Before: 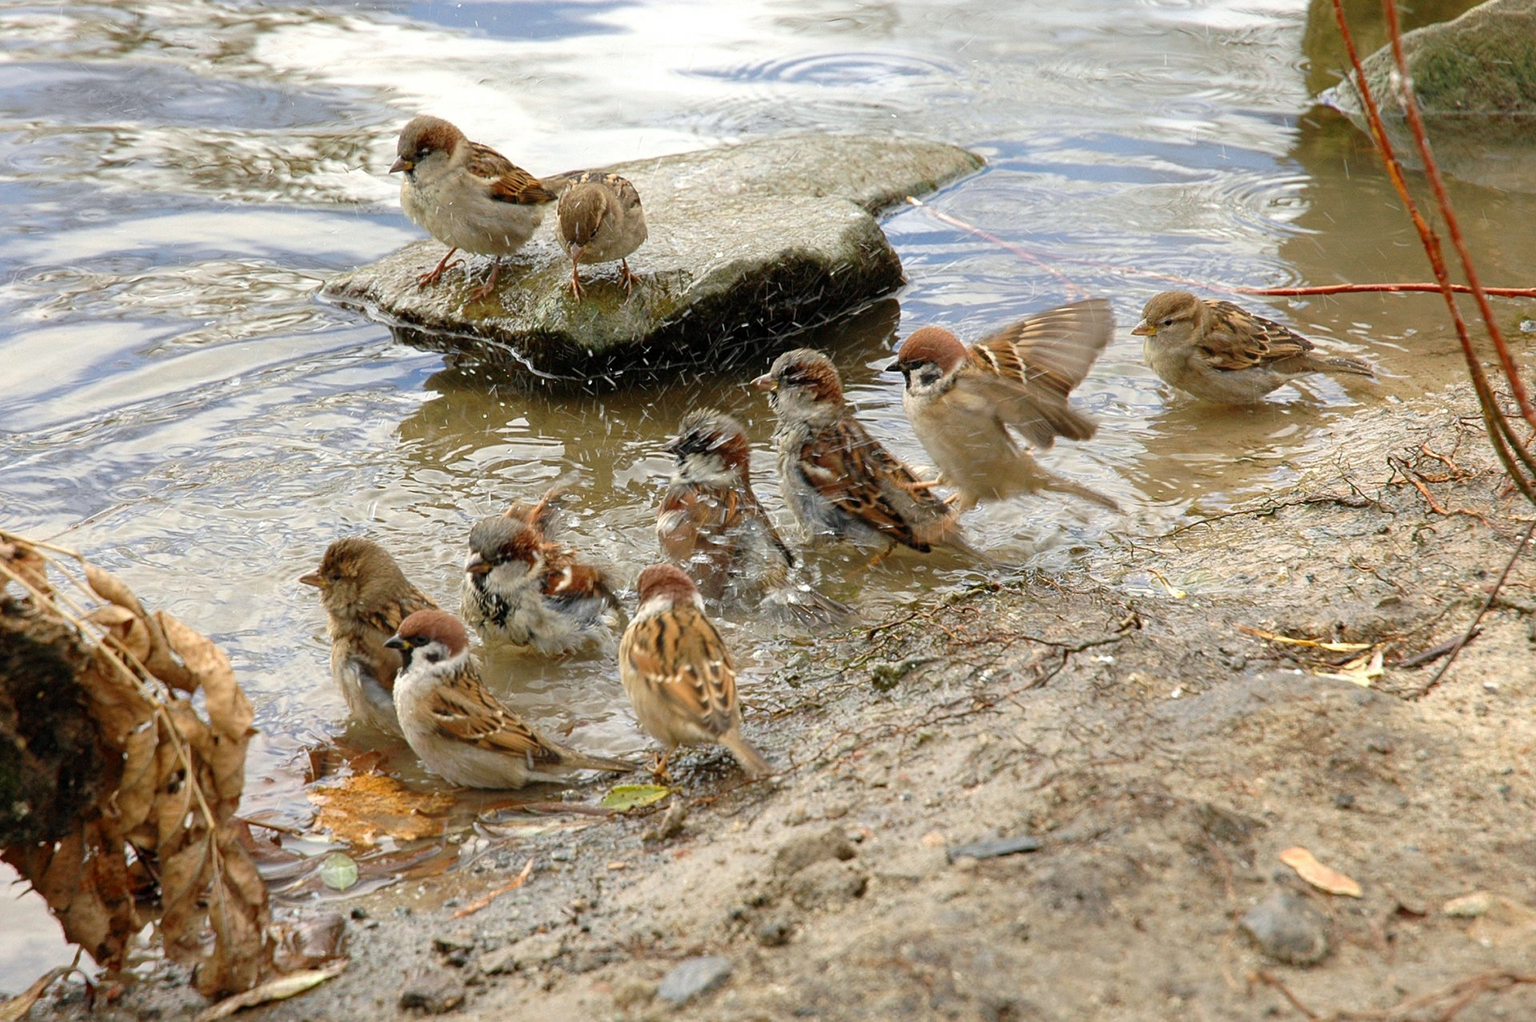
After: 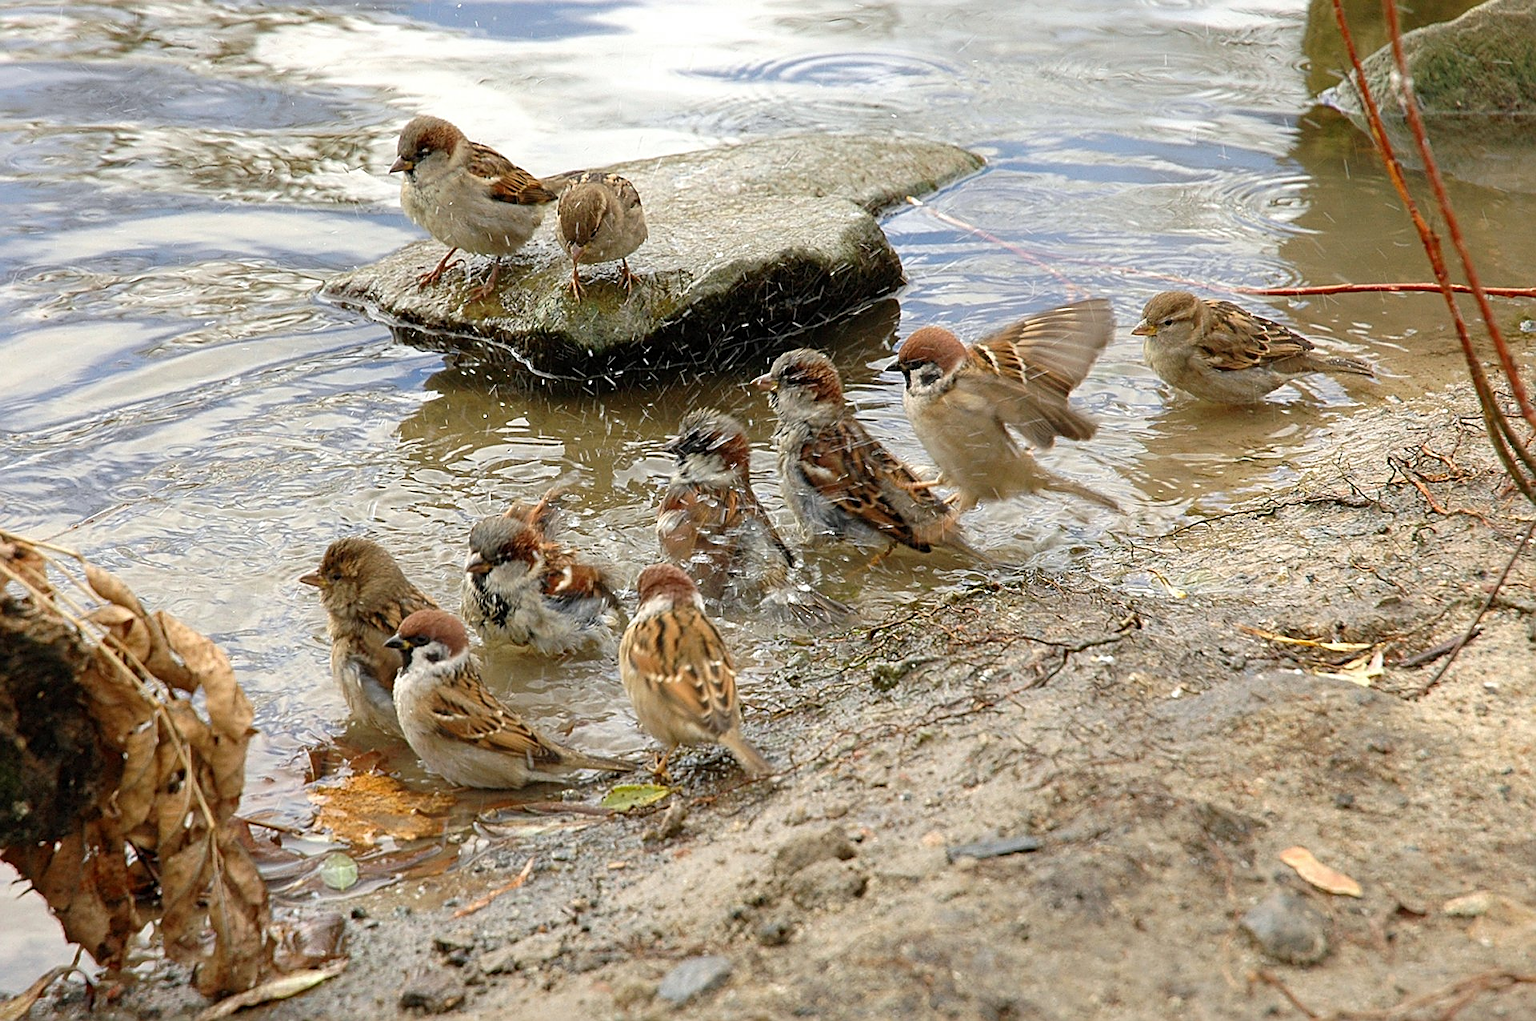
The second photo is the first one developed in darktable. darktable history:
sharpen: amount 0.558
